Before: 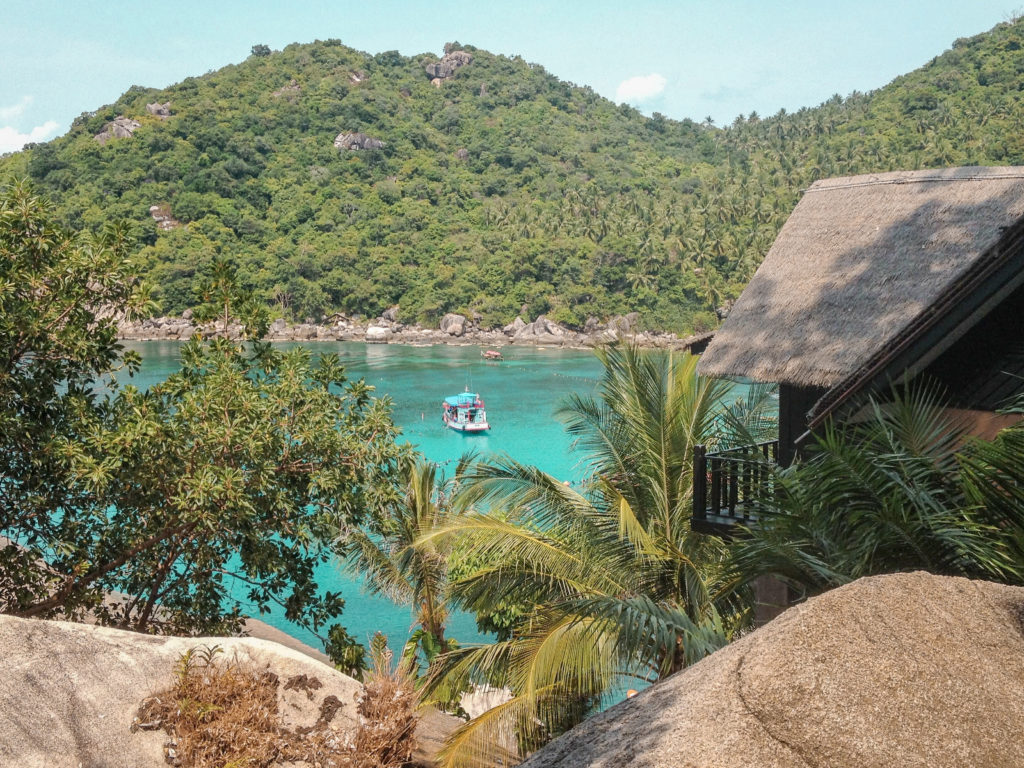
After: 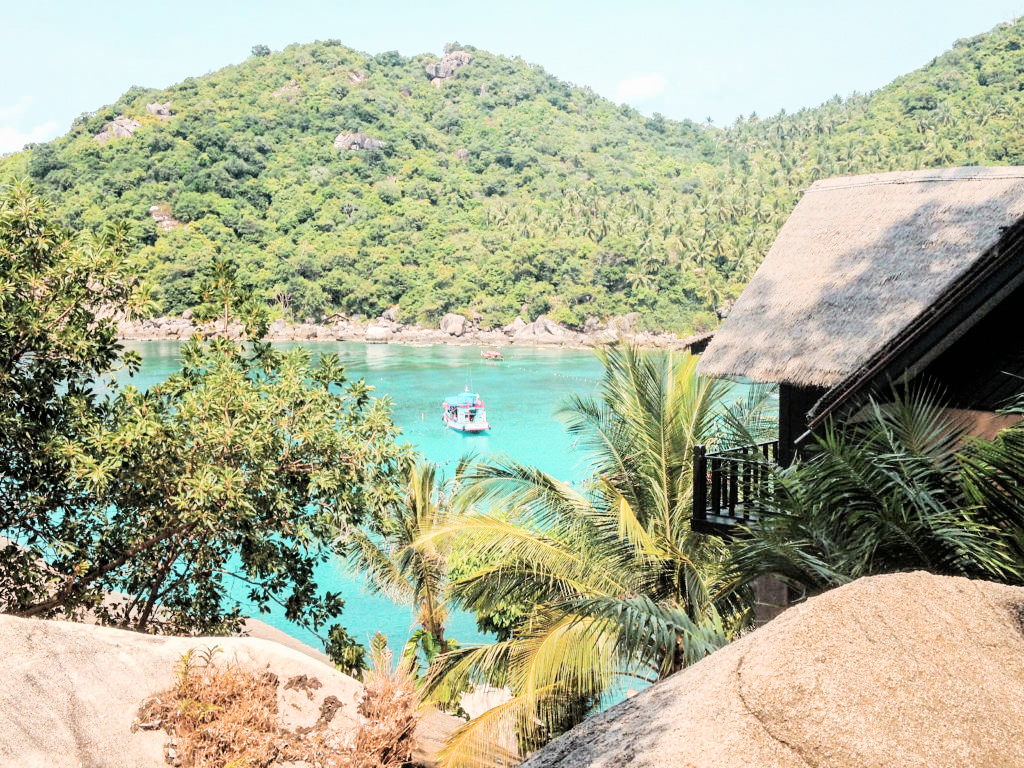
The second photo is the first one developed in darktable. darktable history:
filmic rgb: black relative exposure -5 EV, hardness 2.88, contrast 1.5
exposure: black level correction -0.002, exposure 1.115 EV, compensate highlight preservation false
